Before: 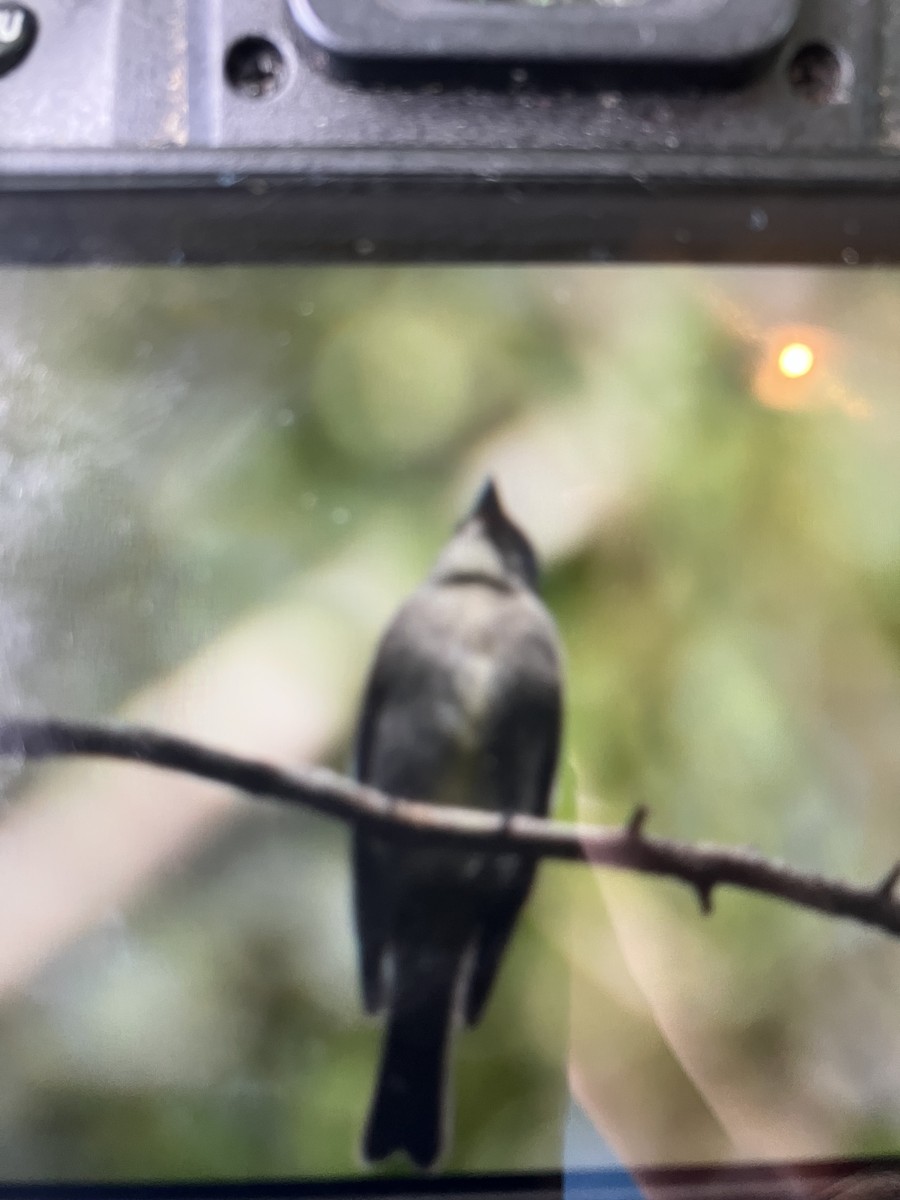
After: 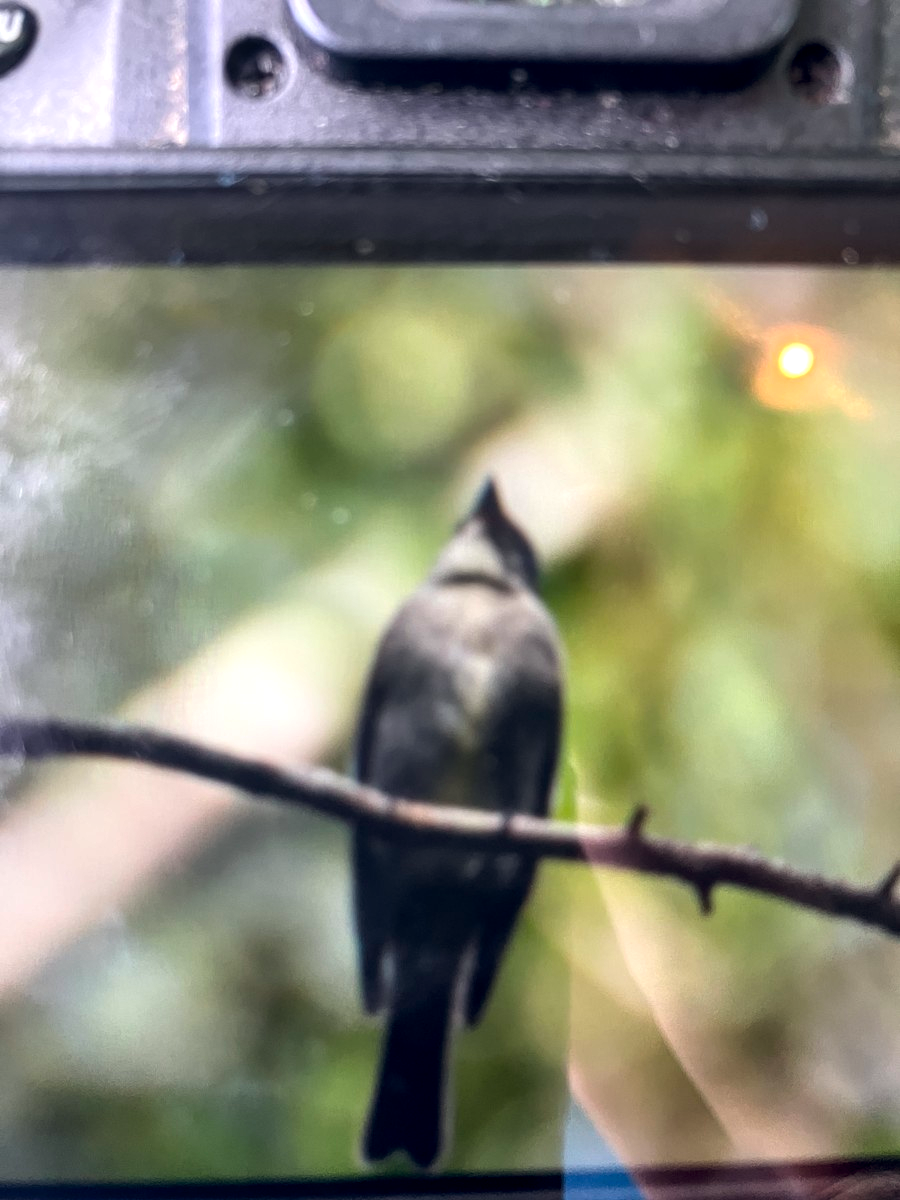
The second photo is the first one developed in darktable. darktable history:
local contrast: on, module defaults
color balance rgb: shadows lift › chroma 1.729%, shadows lift › hue 262.86°, global offset › chroma 0.096%, global offset › hue 252.44°, linear chroma grading › global chroma 15.204%, perceptual saturation grading › global saturation 0.178%, global vibrance 6.672%, contrast 12.675%, saturation formula JzAzBz (2021)
